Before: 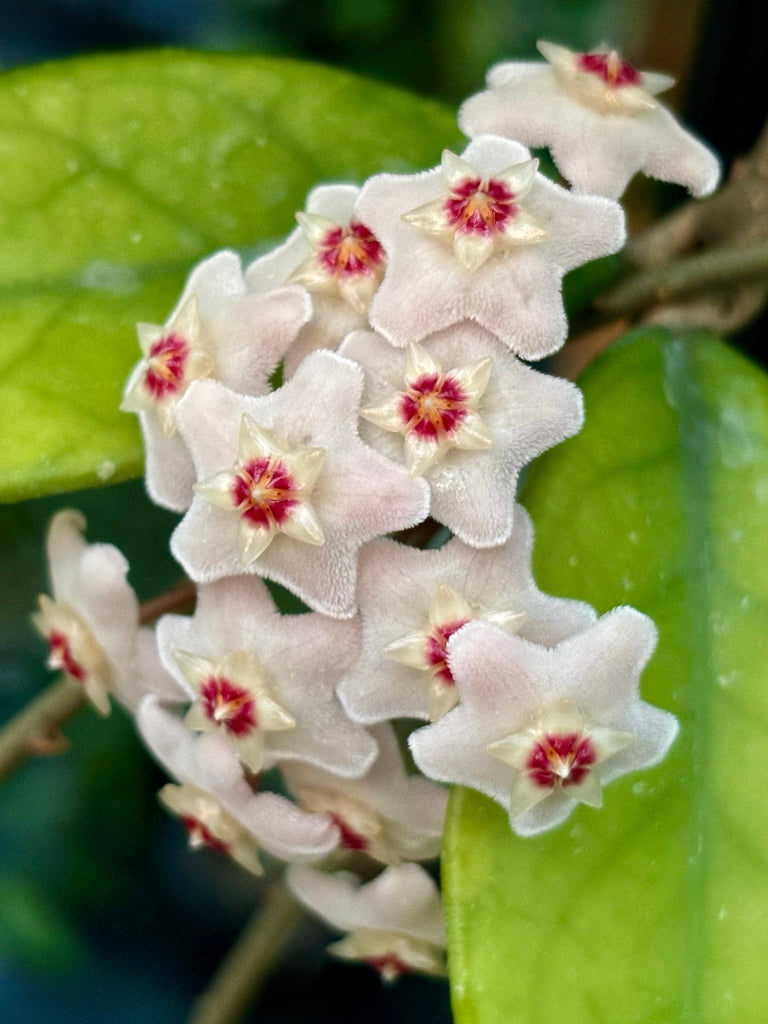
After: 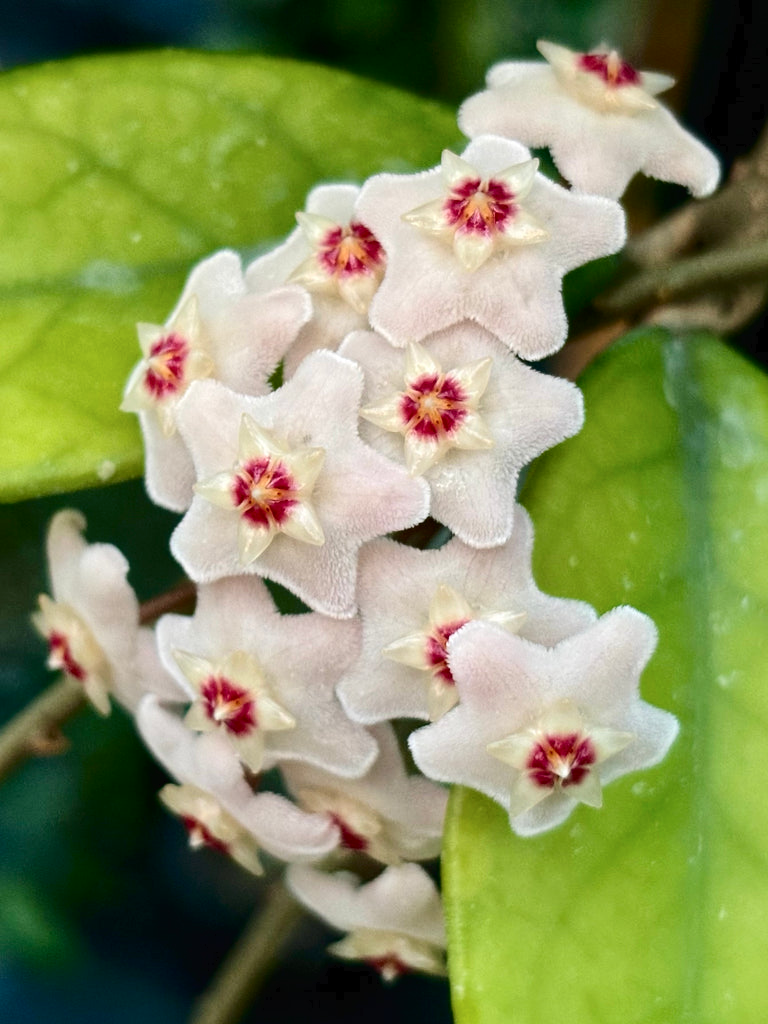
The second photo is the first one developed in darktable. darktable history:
tone curve: curves: ch0 [(0, 0) (0.003, 0.018) (0.011, 0.019) (0.025, 0.024) (0.044, 0.037) (0.069, 0.053) (0.1, 0.075) (0.136, 0.105) (0.177, 0.136) (0.224, 0.179) (0.277, 0.244) (0.335, 0.319) (0.399, 0.4) (0.468, 0.495) (0.543, 0.58) (0.623, 0.671) (0.709, 0.757) (0.801, 0.838) (0.898, 0.913) (1, 1)], color space Lab, independent channels, preserve colors none
